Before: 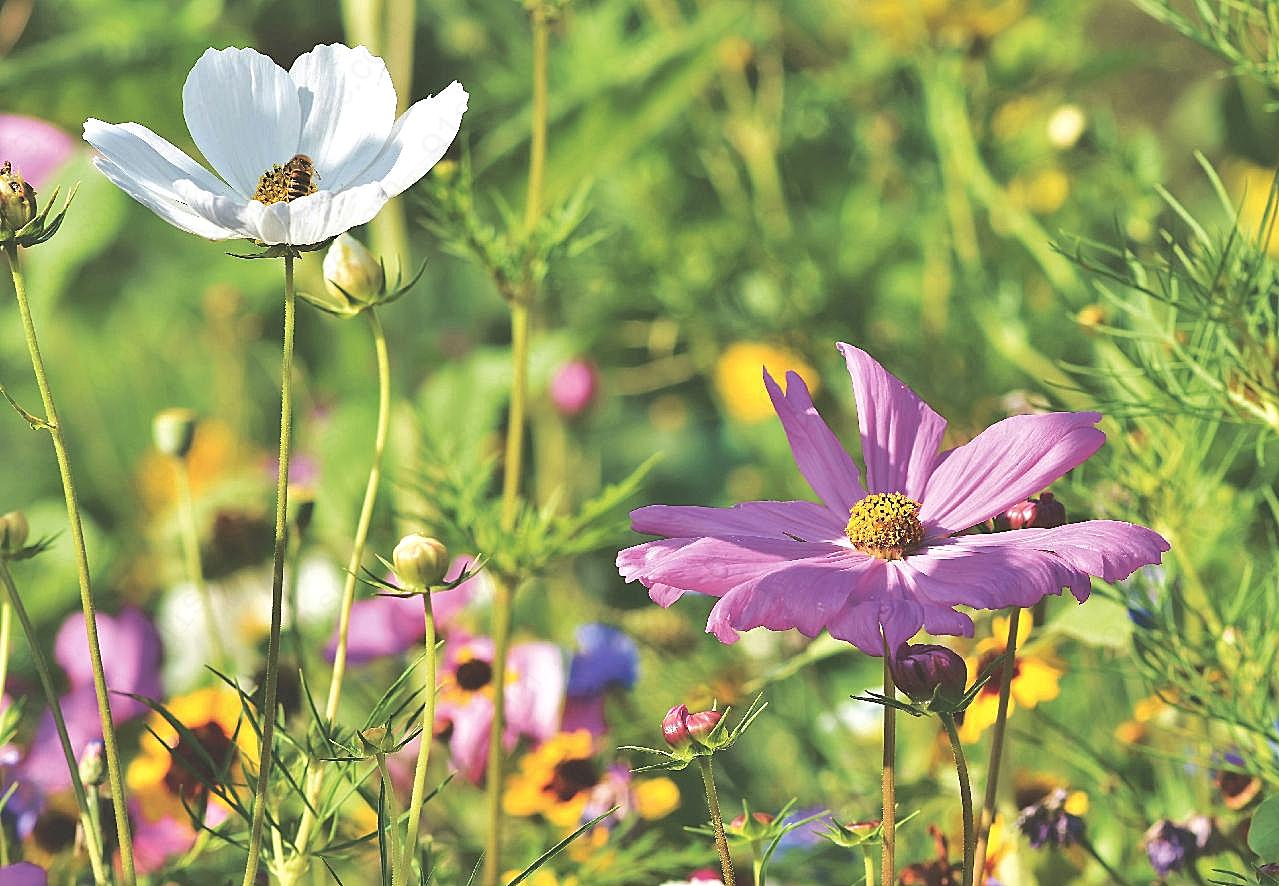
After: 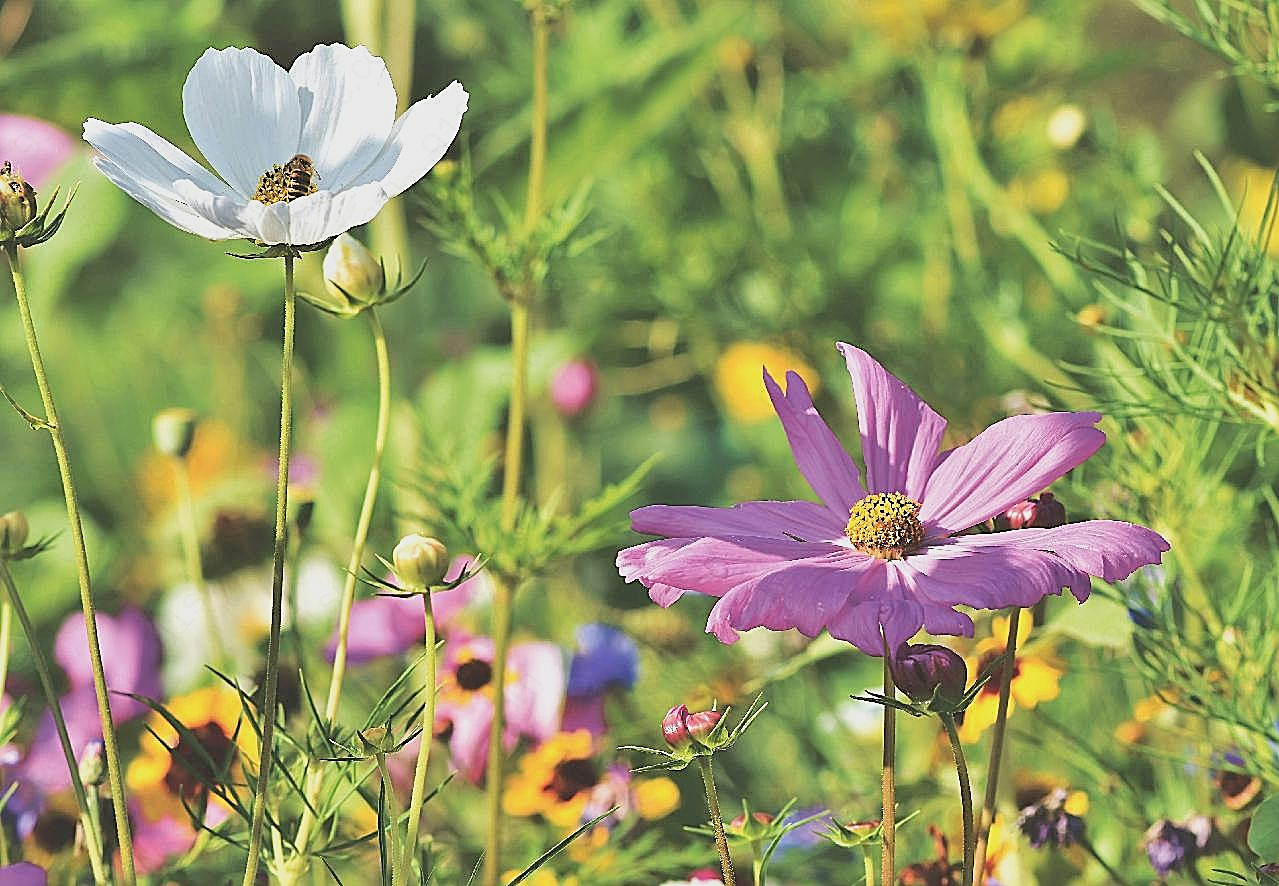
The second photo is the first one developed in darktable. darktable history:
tone equalizer: on, module defaults
filmic rgb: black relative exposure -11.3 EV, white relative exposure 3.26 EV, hardness 6.76
sharpen: on, module defaults
